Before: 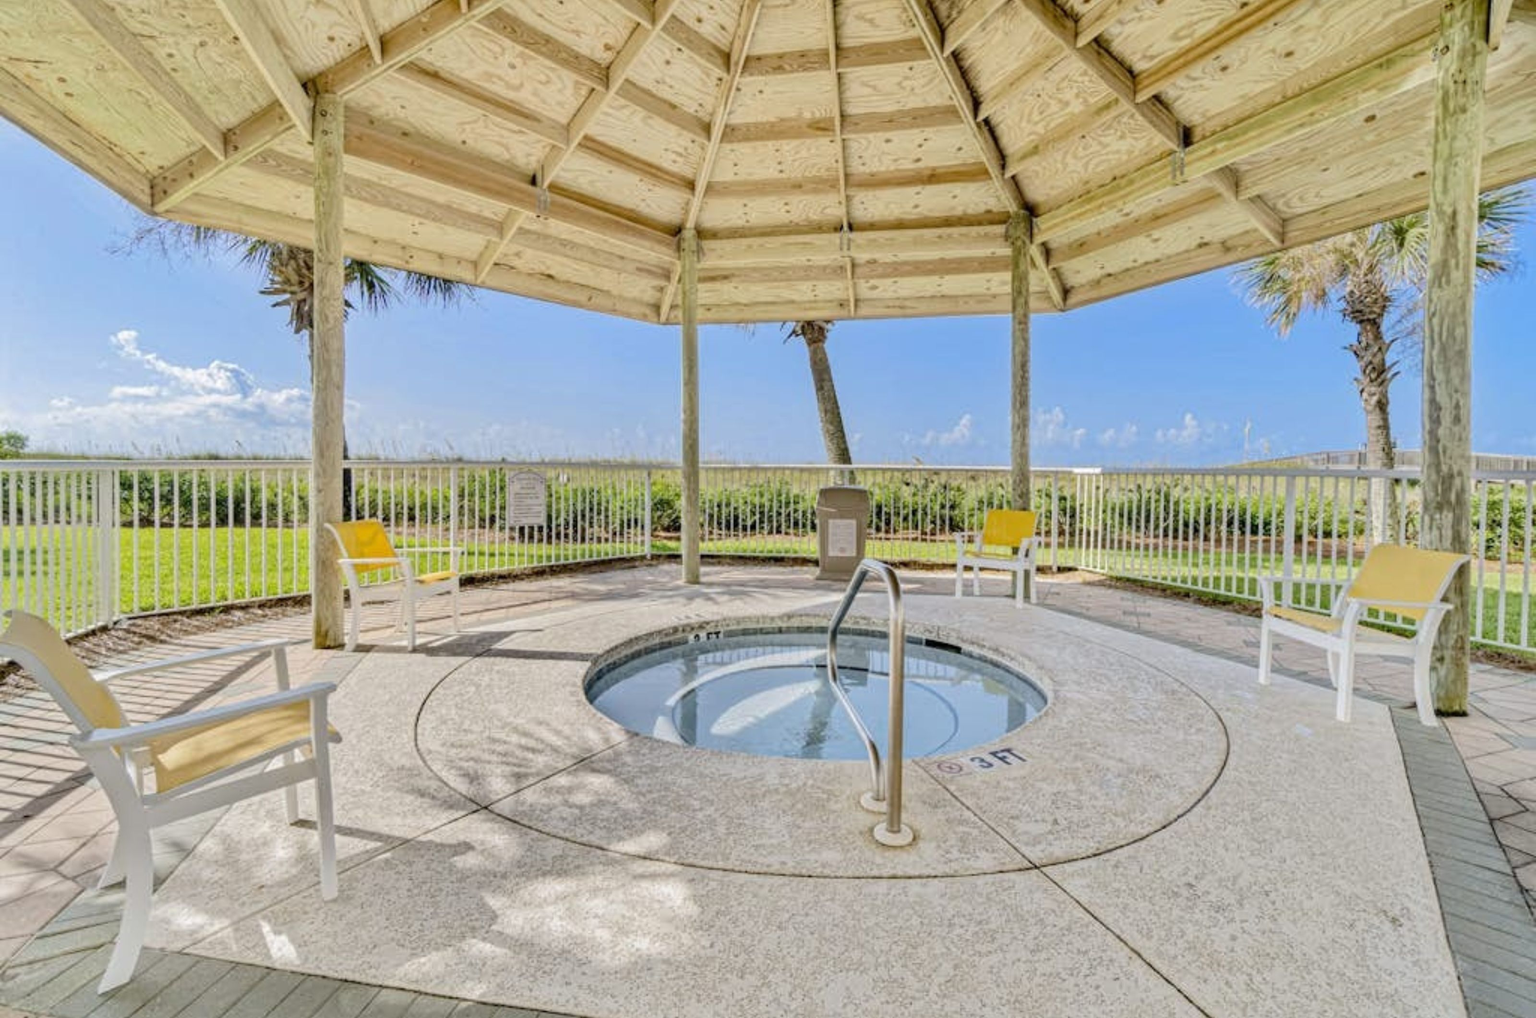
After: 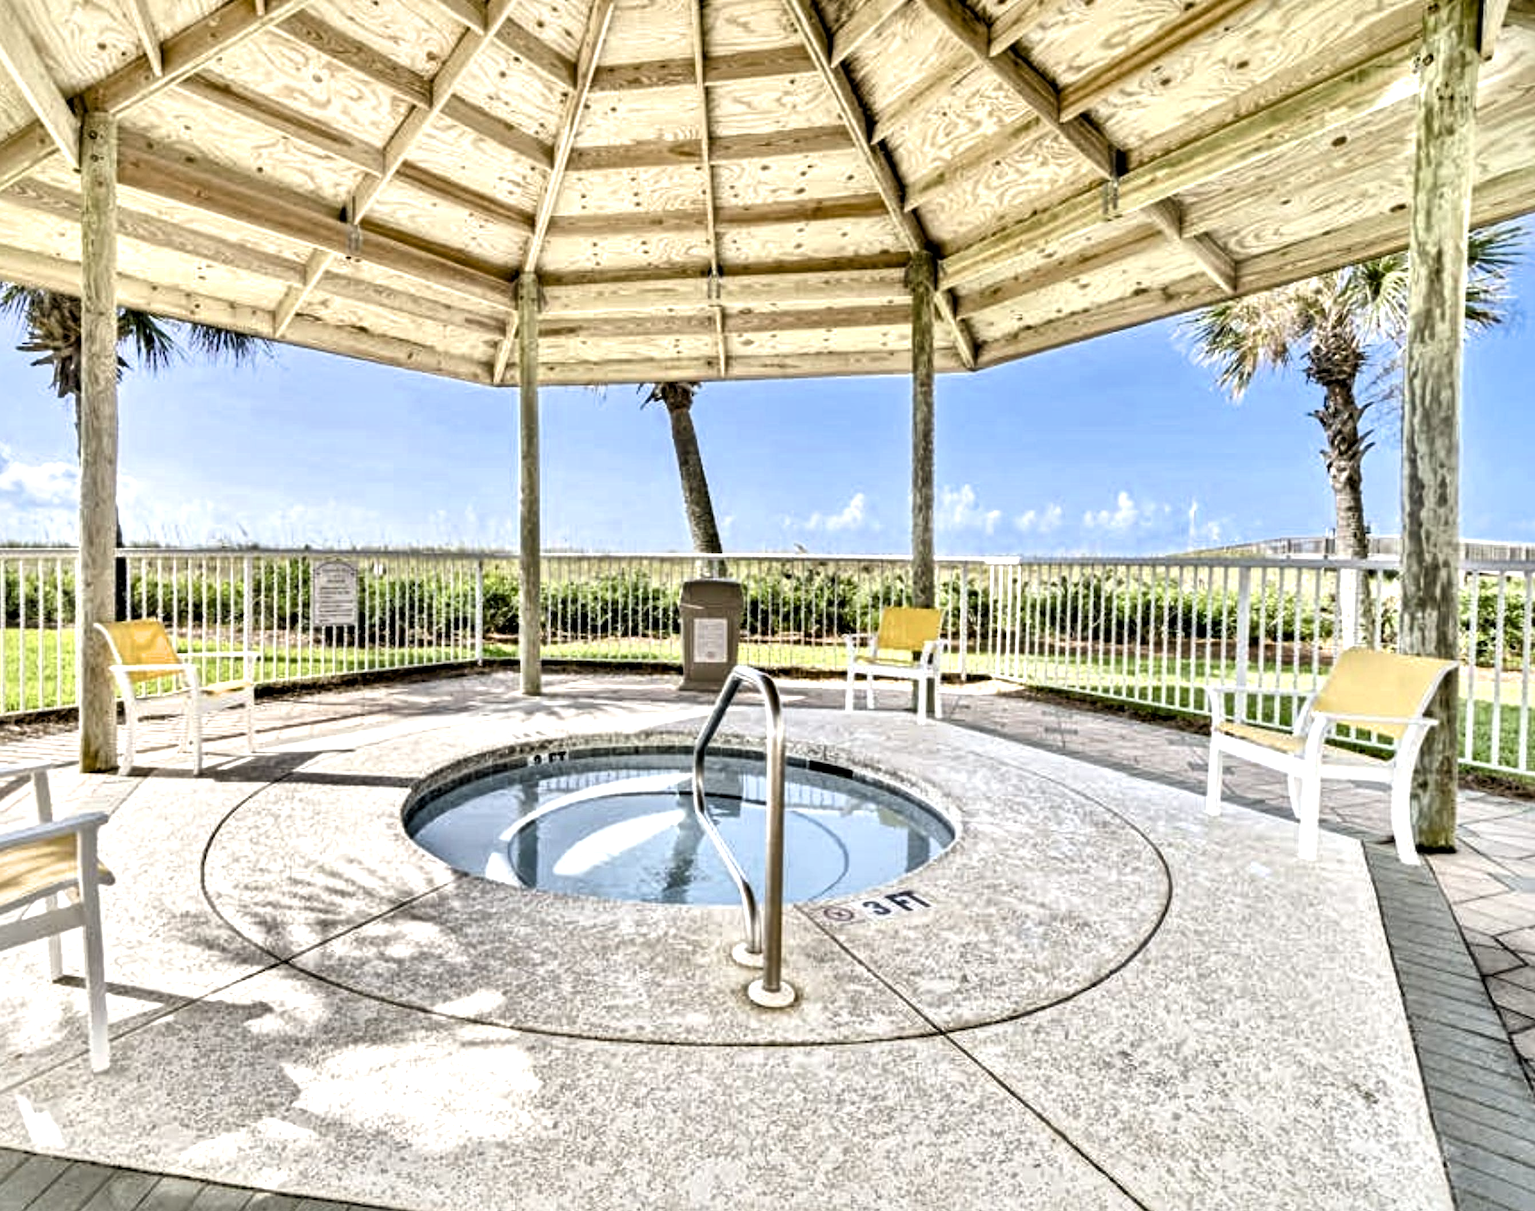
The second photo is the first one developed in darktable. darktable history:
crop: left 16.022%
filmic rgb: black relative exposure -8.21 EV, white relative exposure 2.21 EV, hardness 7.19, latitude 85.36%, contrast 1.693, highlights saturation mix -3.73%, shadows ↔ highlights balance -2.66%, iterations of high-quality reconstruction 10
local contrast: mode bilateral grid, contrast 99, coarseness 99, detail 165%, midtone range 0.2
